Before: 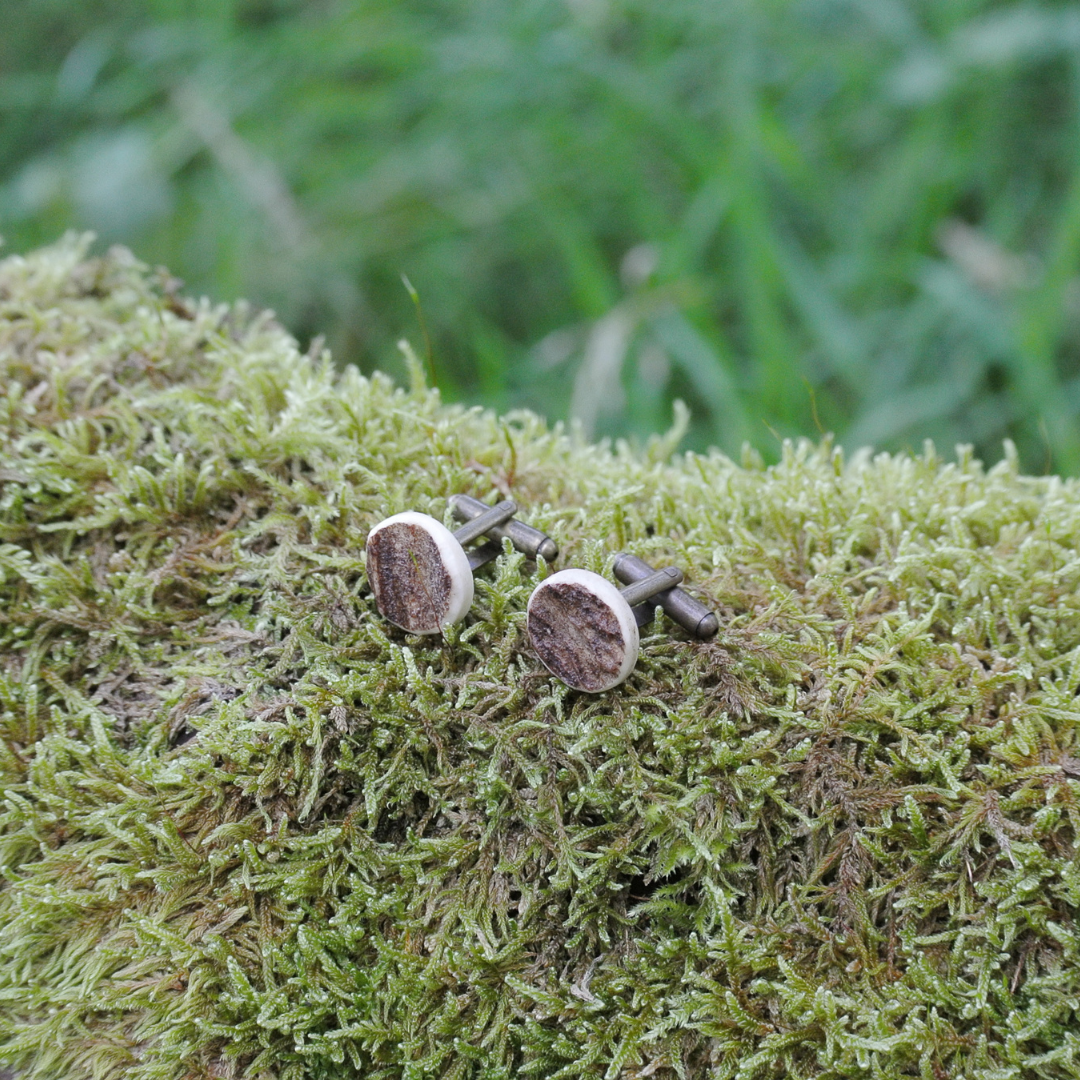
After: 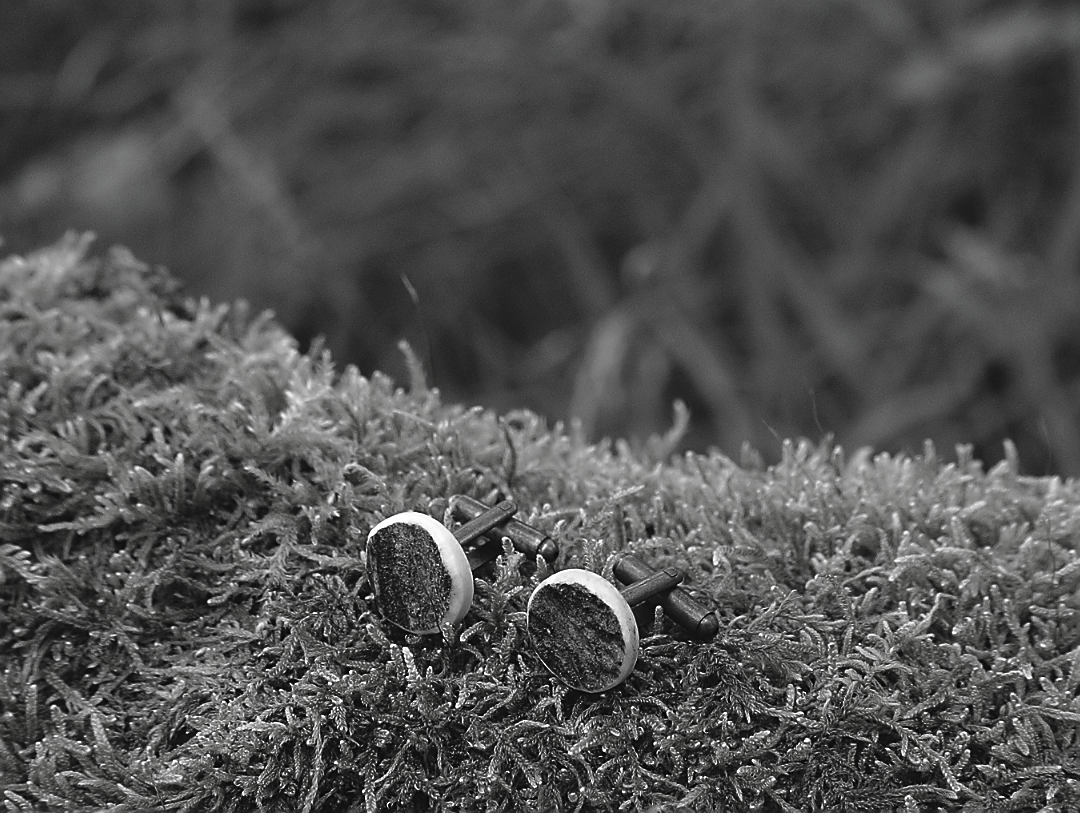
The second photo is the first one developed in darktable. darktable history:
contrast brightness saturation: contrast -0.03, brightness -0.574, saturation -0.982
sharpen: radius 1.414, amount 1.245, threshold 0.632
crop: bottom 24.699%
exposure: black level correction -0.042, exposure 0.061 EV, compensate exposure bias true, compensate highlight preservation false
shadows and highlights: shadows 1.79, highlights 40.93, highlights color adjustment 45.88%
